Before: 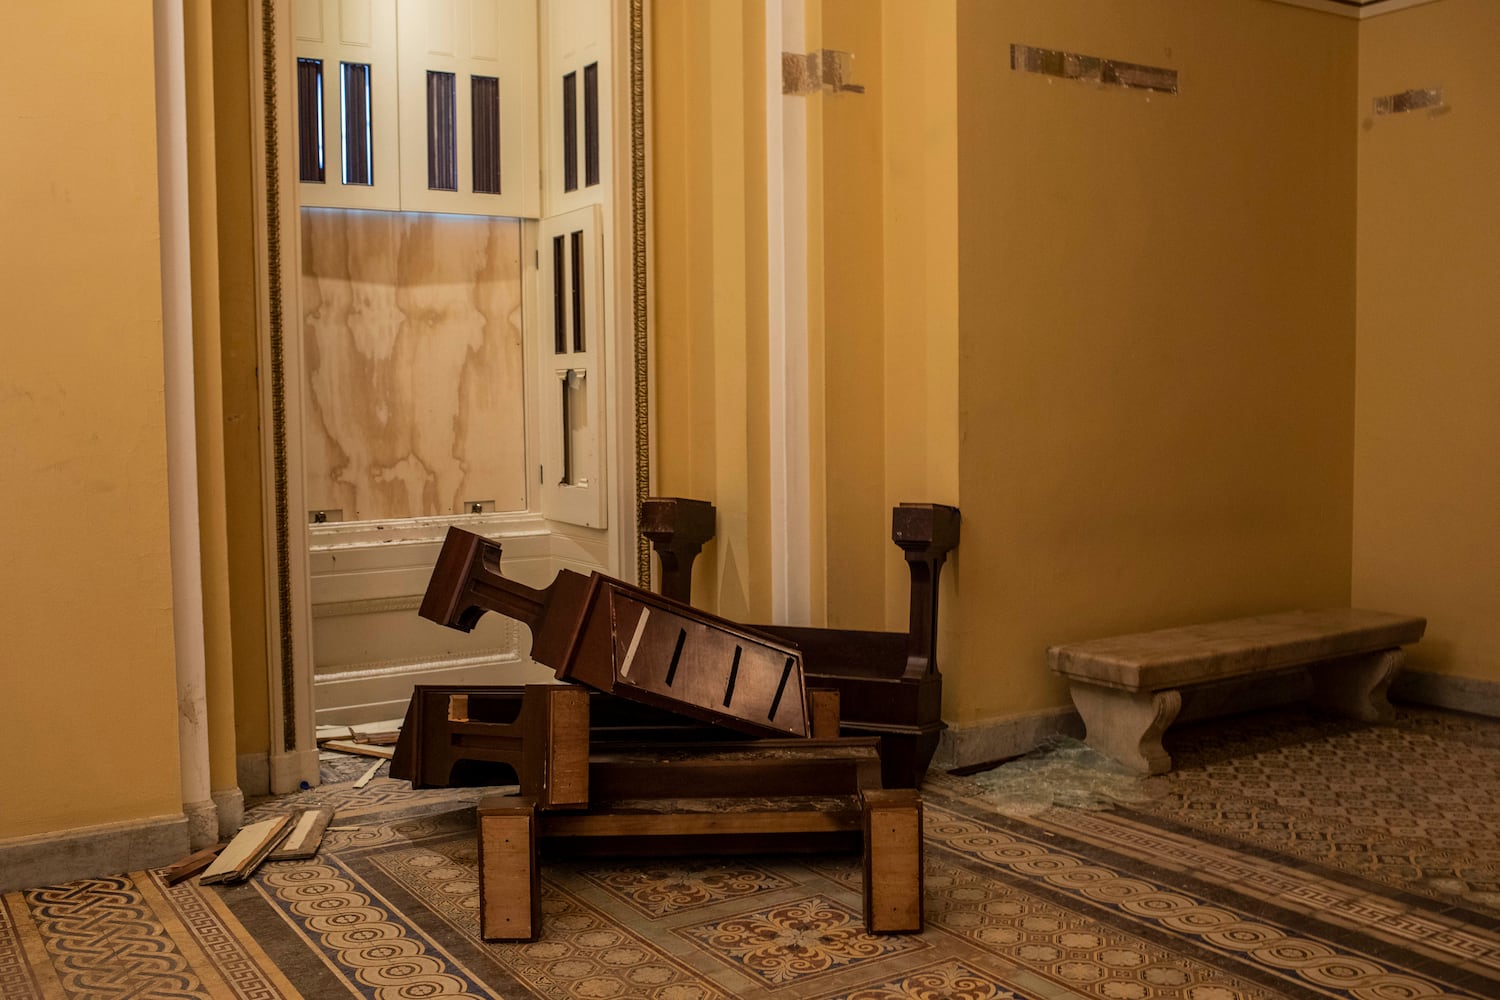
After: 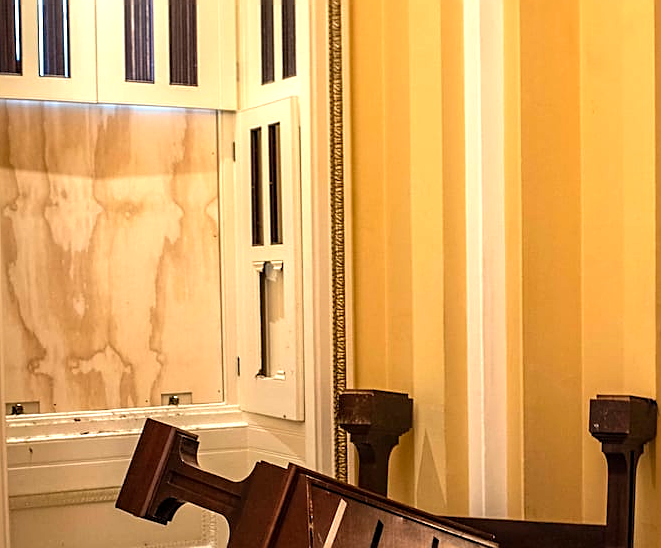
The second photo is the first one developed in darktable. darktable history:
sharpen: on, module defaults
crop: left 20.248%, top 10.86%, right 35.675%, bottom 34.321%
color balance: contrast -0.5%
levels: levels [0, 0.374, 0.749]
